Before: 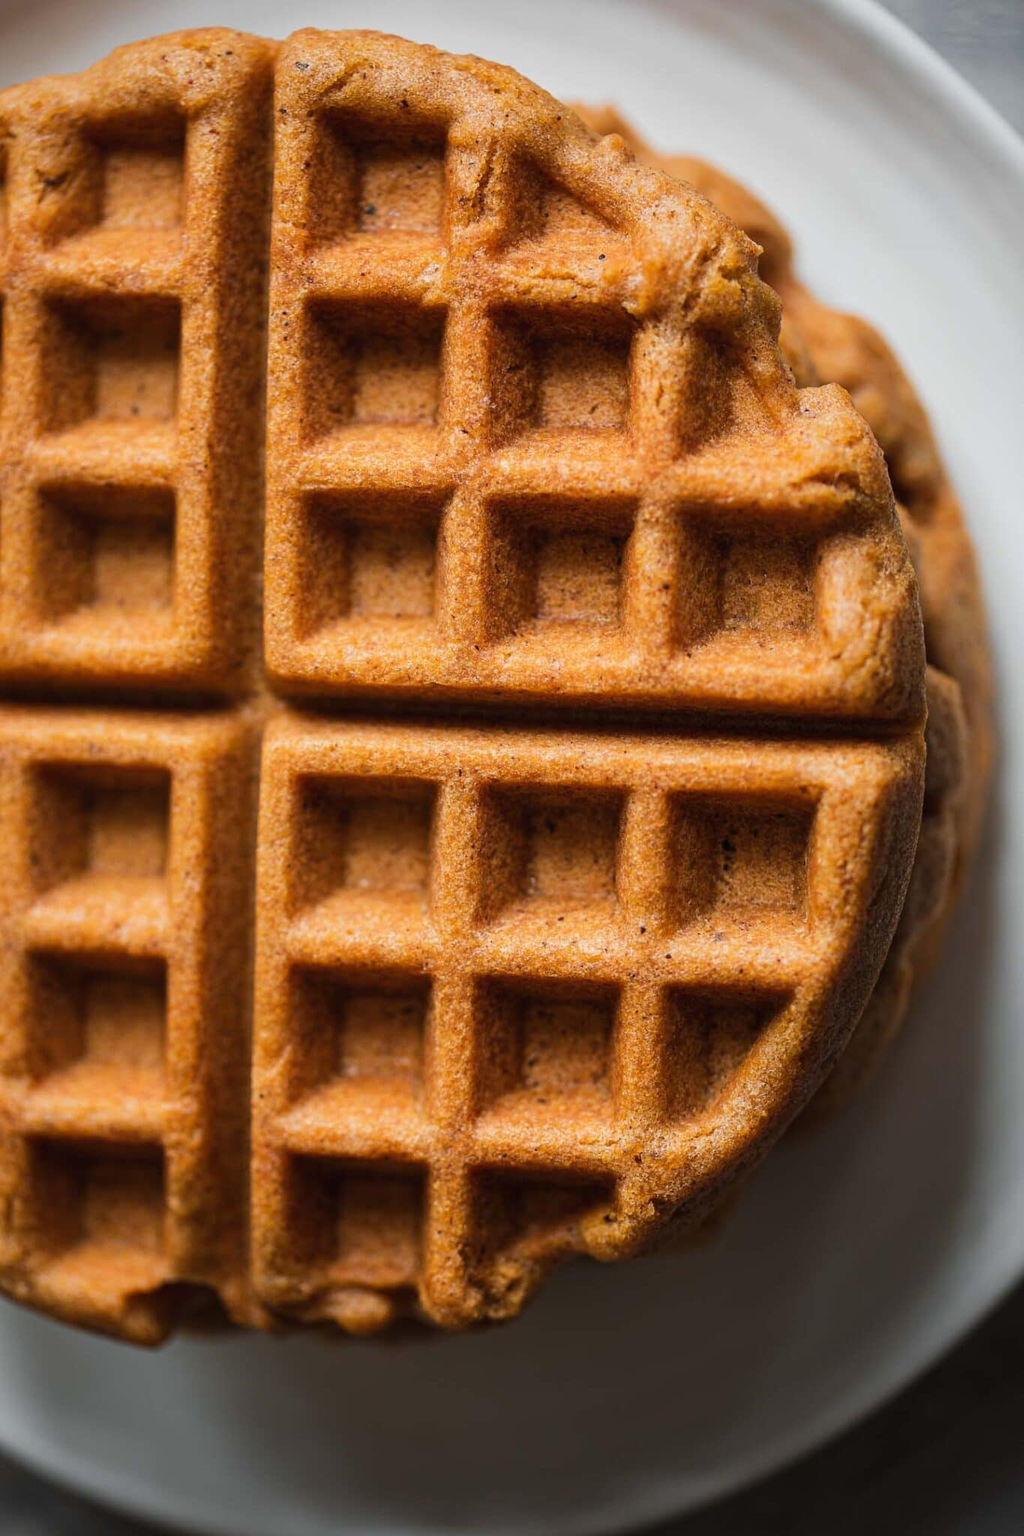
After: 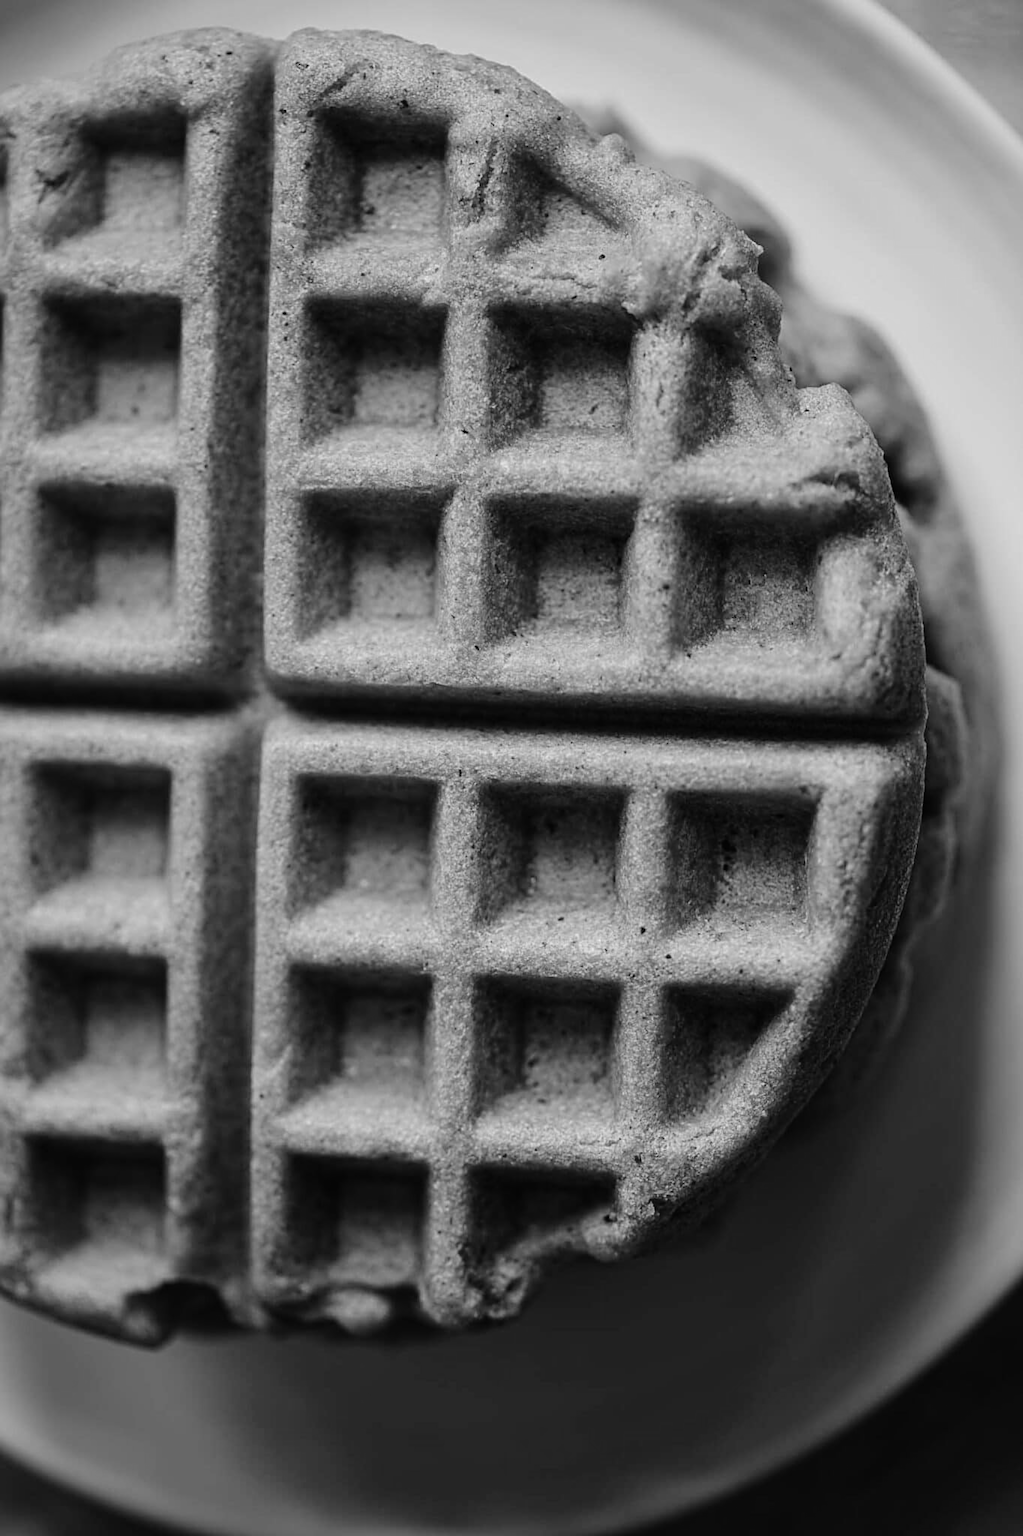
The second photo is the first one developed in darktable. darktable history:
sharpen: on, module defaults
lowpass: radius 0.5, unbound 0
tone curve: curves: ch0 [(0, 0) (0.003, 0.008) (0.011, 0.01) (0.025, 0.012) (0.044, 0.023) (0.069, 0.033) (0.1, 0.046) (0.136, 0.075) (0.177, 0.116) (0.224, 0.171) (0.277, 0.235) (0.335, 0.312) (0.399, 0.397) (0.468, 0.466) (0.543, 0.54) (0.623, 0.62) (0.709, 0.701) (0.801, 0.782) (0.898, 0.877) (1, 1)], preserve colors none
monochrome: a 2.21, b -1.33, size 2.2
